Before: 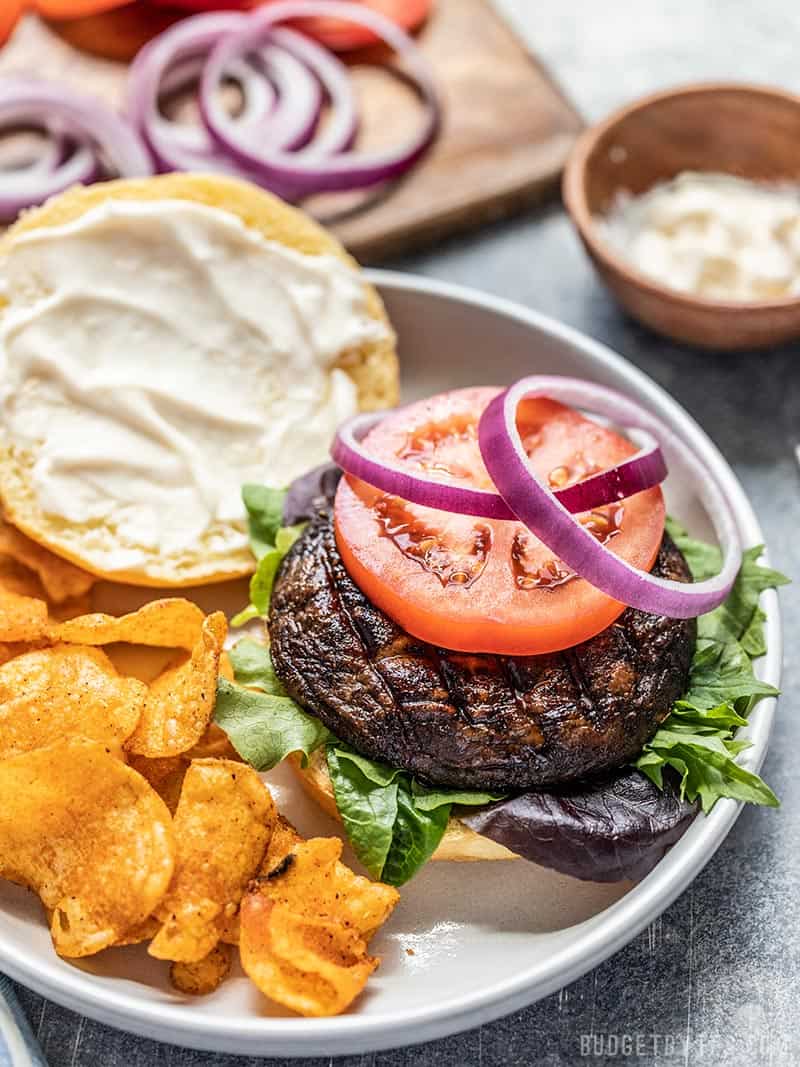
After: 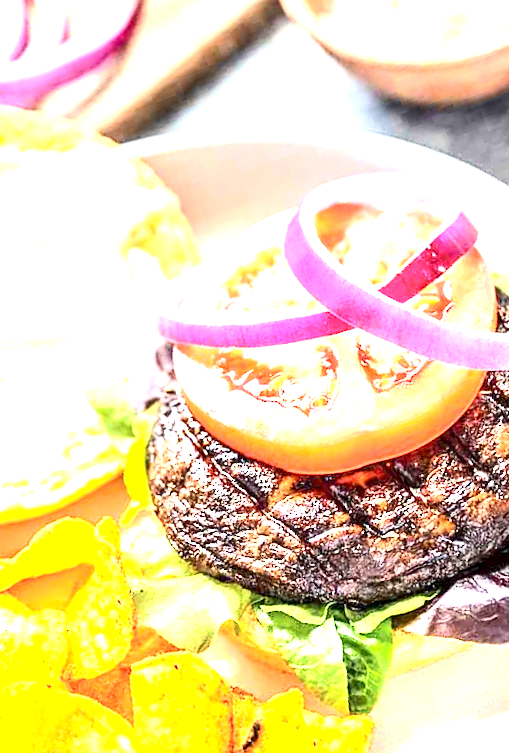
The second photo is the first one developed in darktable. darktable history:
contrast brightness saturation: contrast 0.238, brightness 0.088
exposure: black level correction 0.001, exposure 2.53 EV, compensate highlight preservation false
crop and rotate: angle 20.25°, left 6.717%, right 4.163%, bottom 1.164%
